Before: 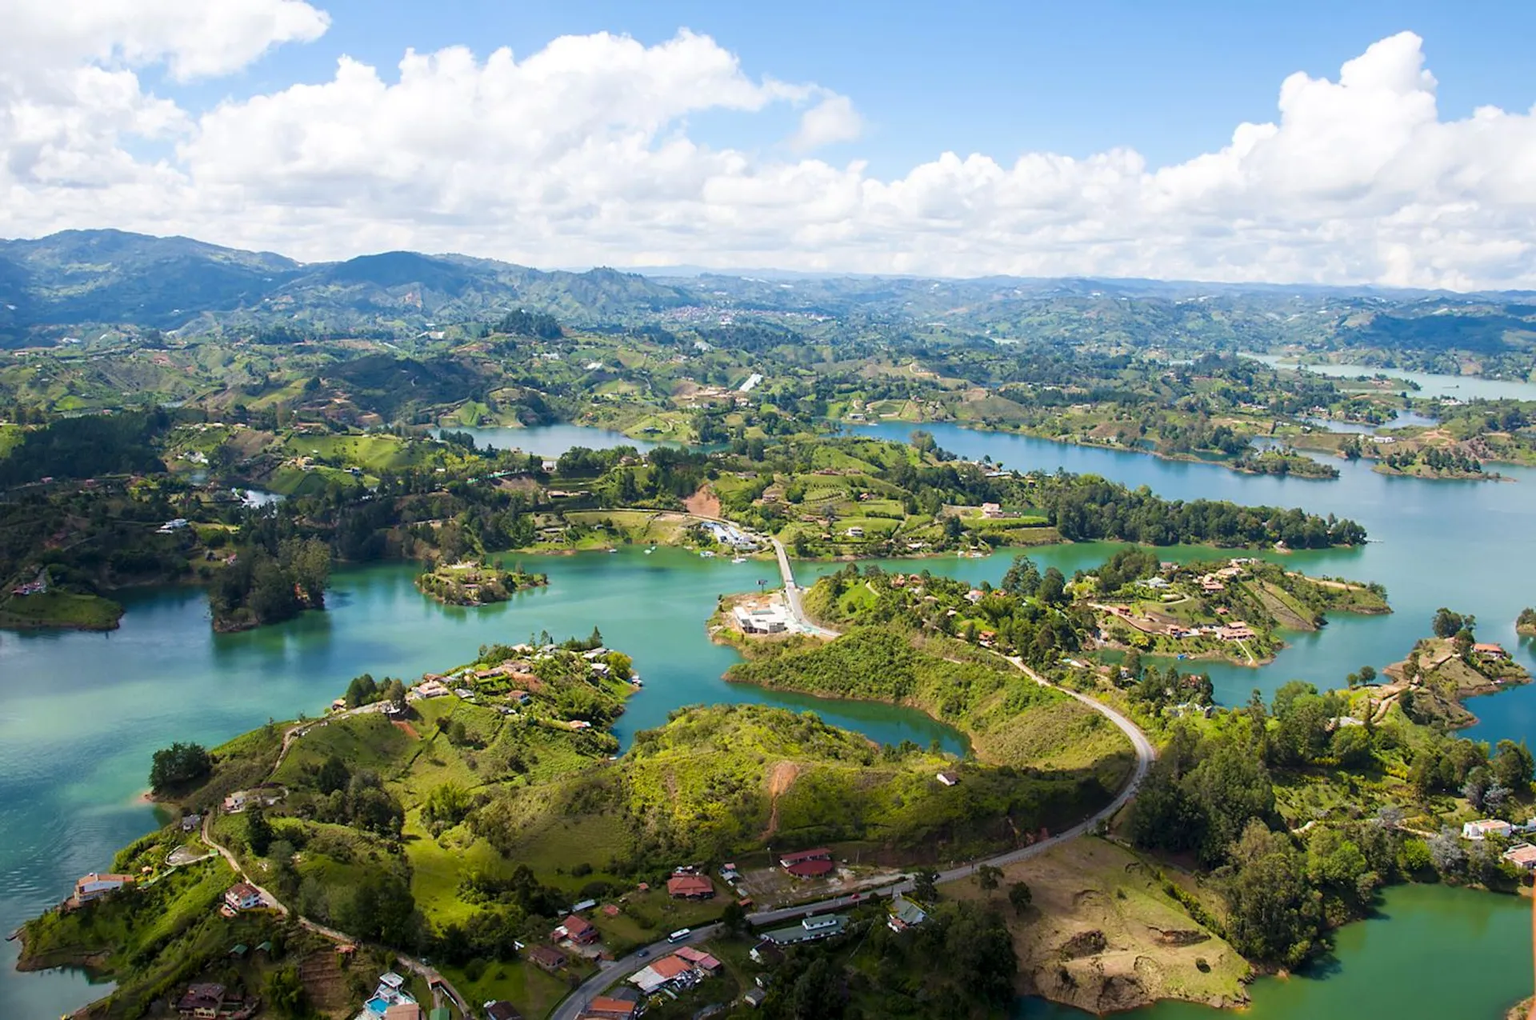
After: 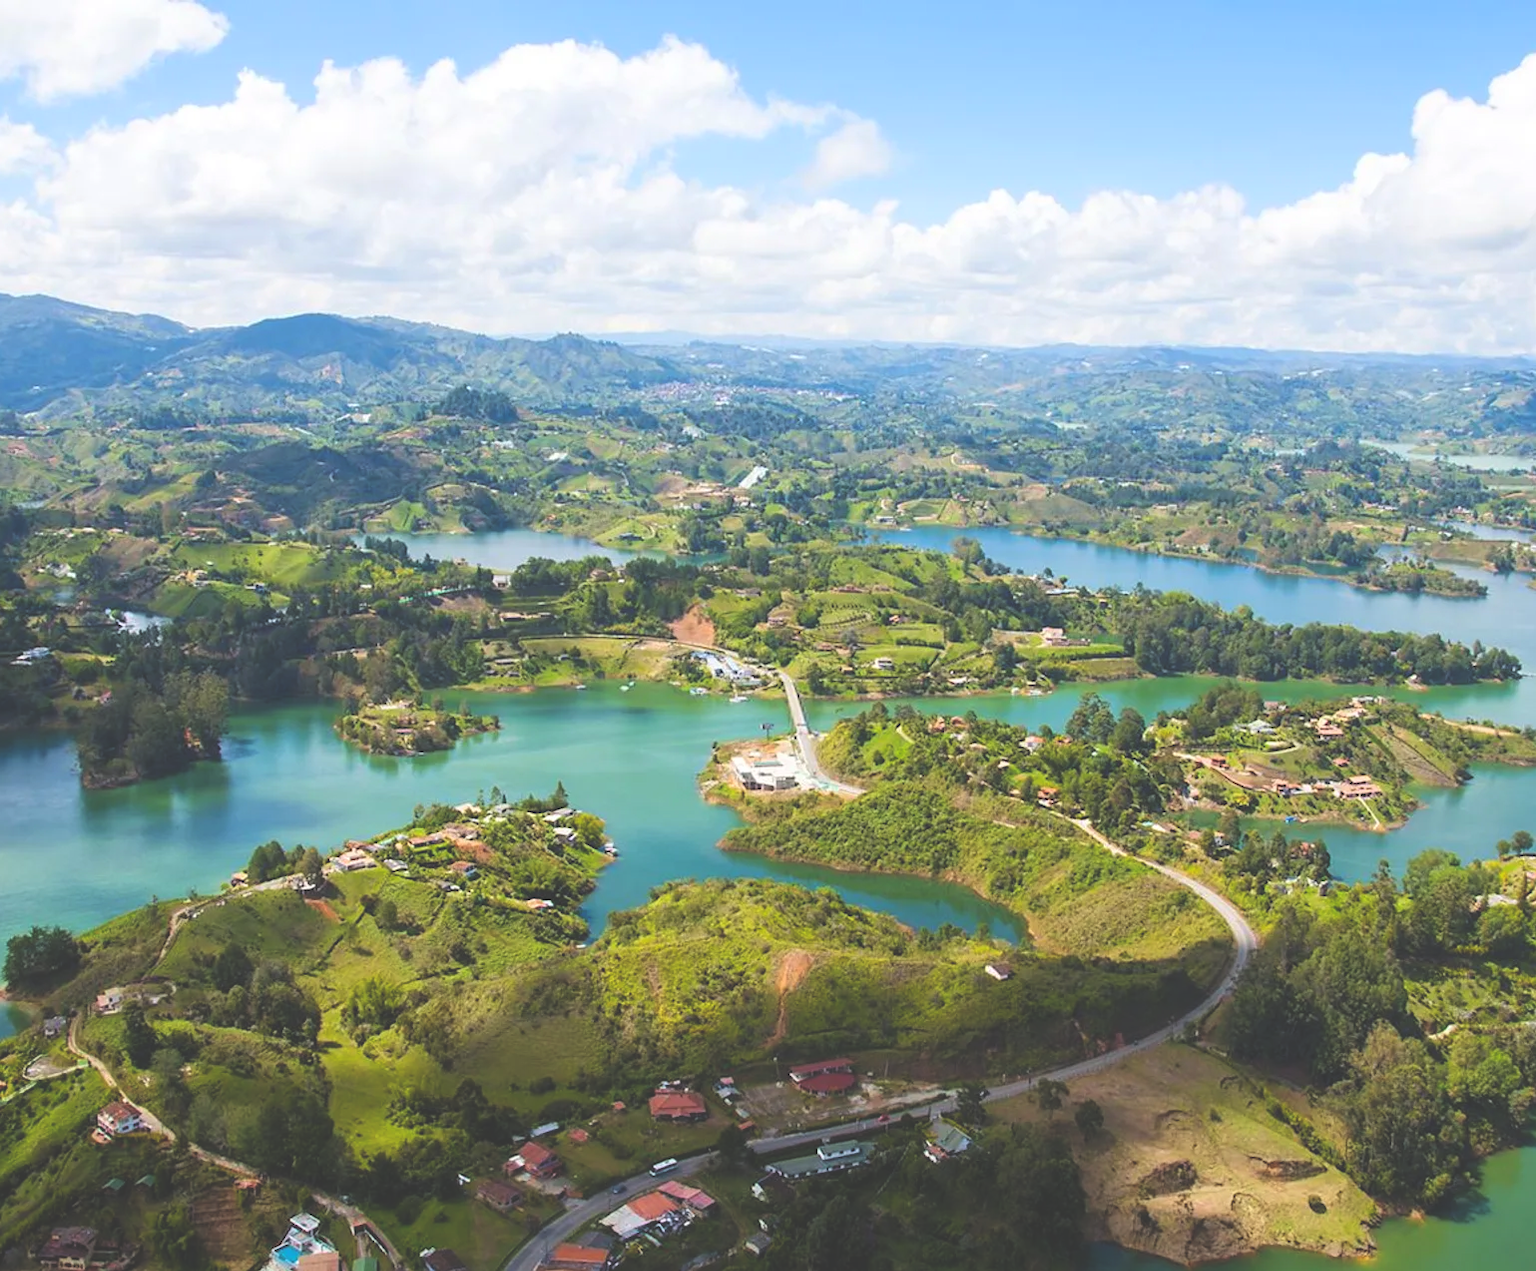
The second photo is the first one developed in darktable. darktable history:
contrast brightness saturation: contrast 0.03, brightness 0.06, saturation 0.13
exposure: black level correction -0.028, compensate highlight preservation false
crop and rotate: left 9.597%, right 10.195%
